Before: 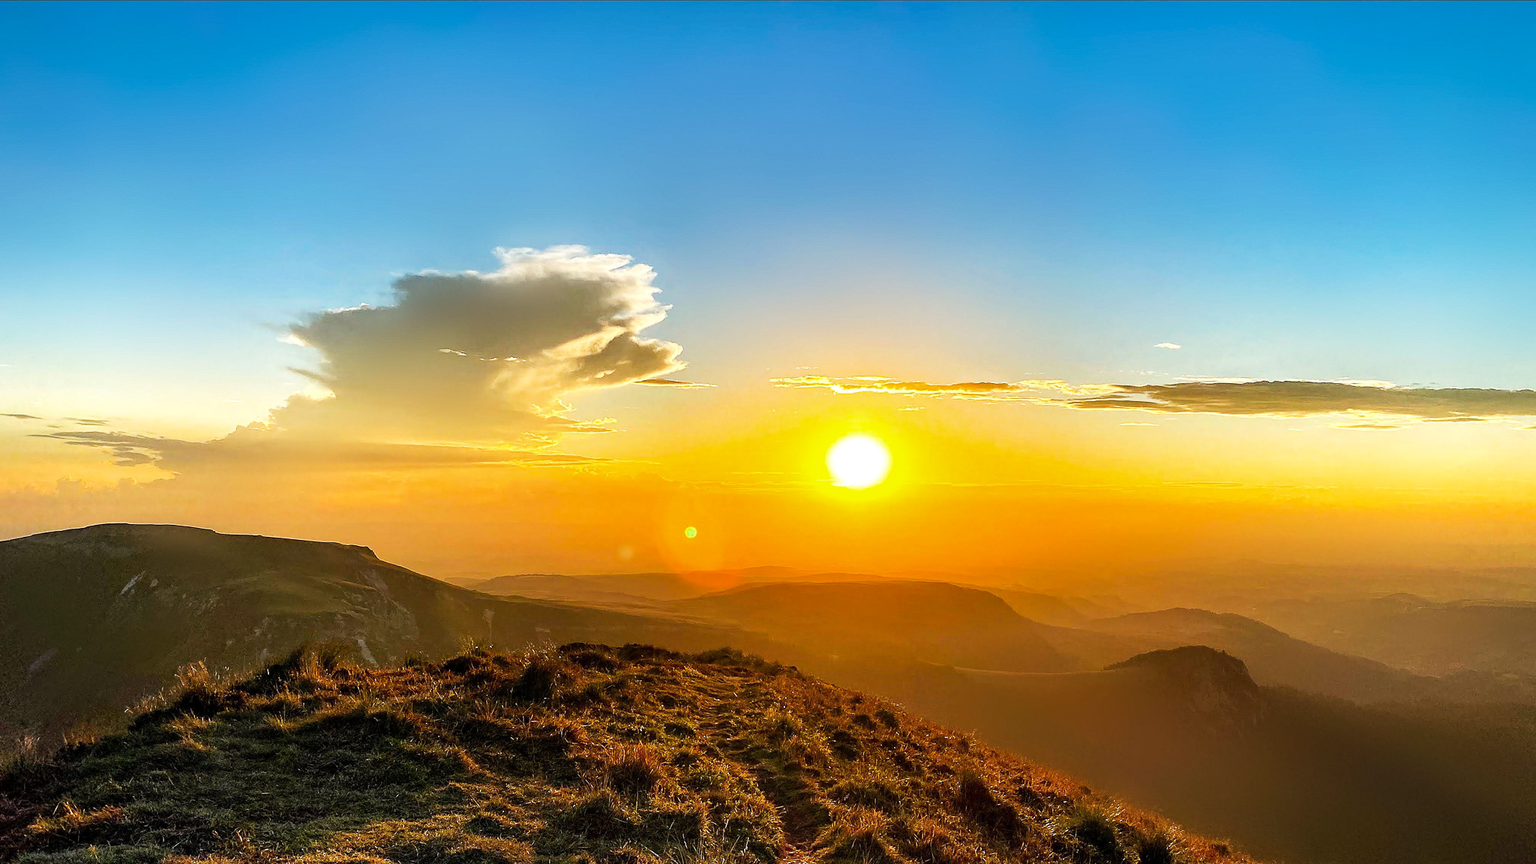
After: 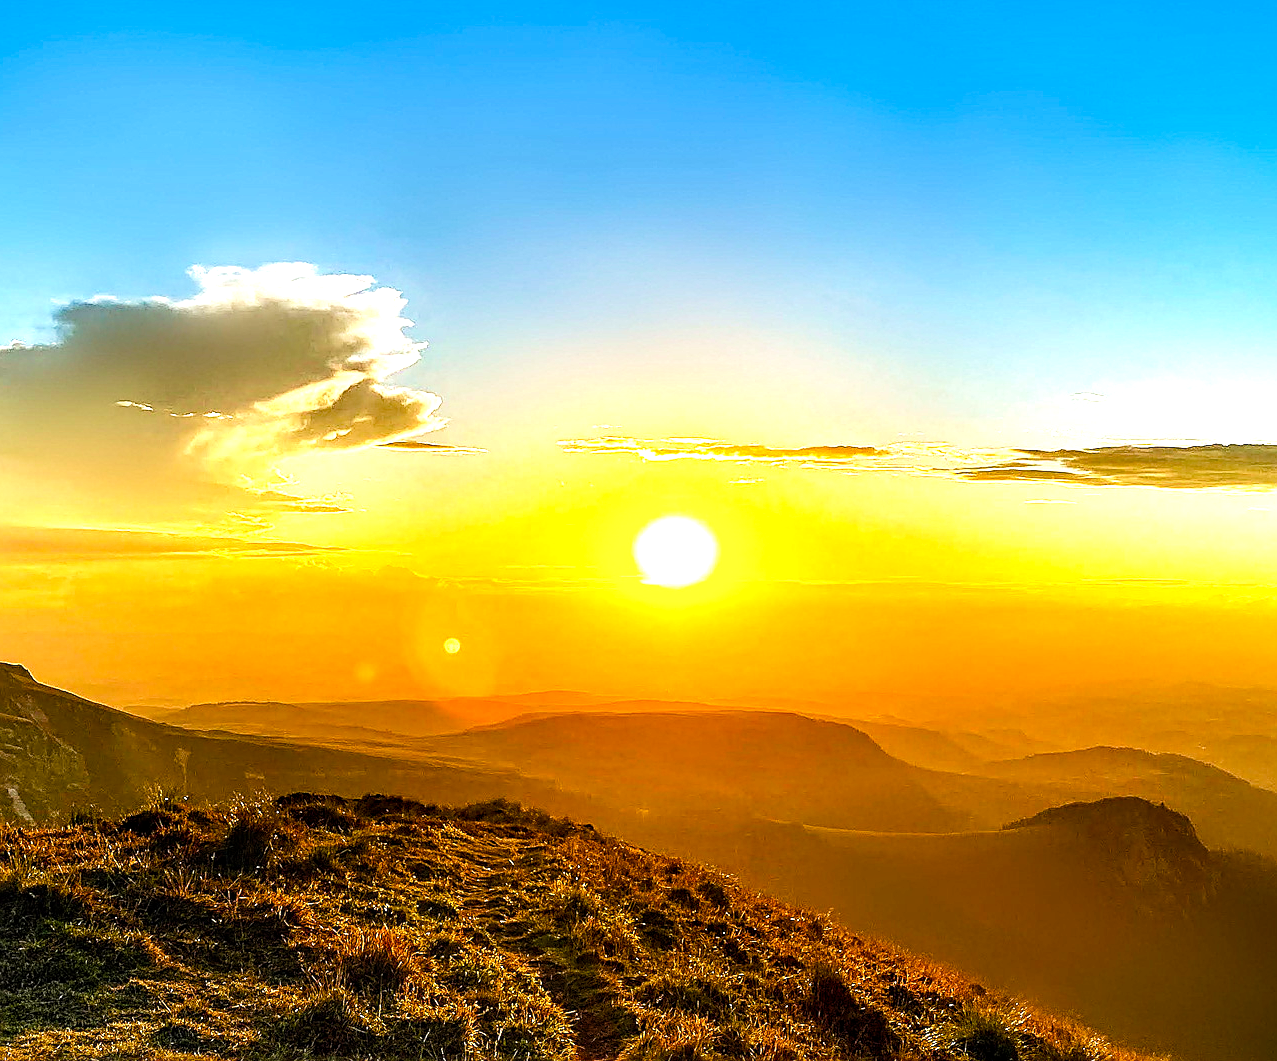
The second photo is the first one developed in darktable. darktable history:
exposure: exposure 0.197 EV, compensate highlight preservation false
sharpen: on, module defaults
crop and rotate: left 22.918%, top 5.629%, right 14.711%, bottom 2.247%
local contrast: on, module defaults
tone equalizer: -8 EV -0.417 EV, -7 EV -0.389 EV, -6 EV -0.333 EV, -5 EV -0.222 EV, -3 EV 0.222 EV, -2 EV 0.333 EV, -1 EV 0.389 EV, +0 EV 0.417 EV, edges refinement/feathering 500, mask exposure compensation -1.57 EV, preserve details no
color balance rgb: perceptual saturation grading › global saturation 35%, perceptual saturation grading › highlights -30%, perceptual saturation grading › shadows 35%, perceptual brilliance grading › global brilliance 3%, perceptual brilliance grading › highlights -3%, perceptual brilliance grading › shadows 3%
velvia: on, module defaults
